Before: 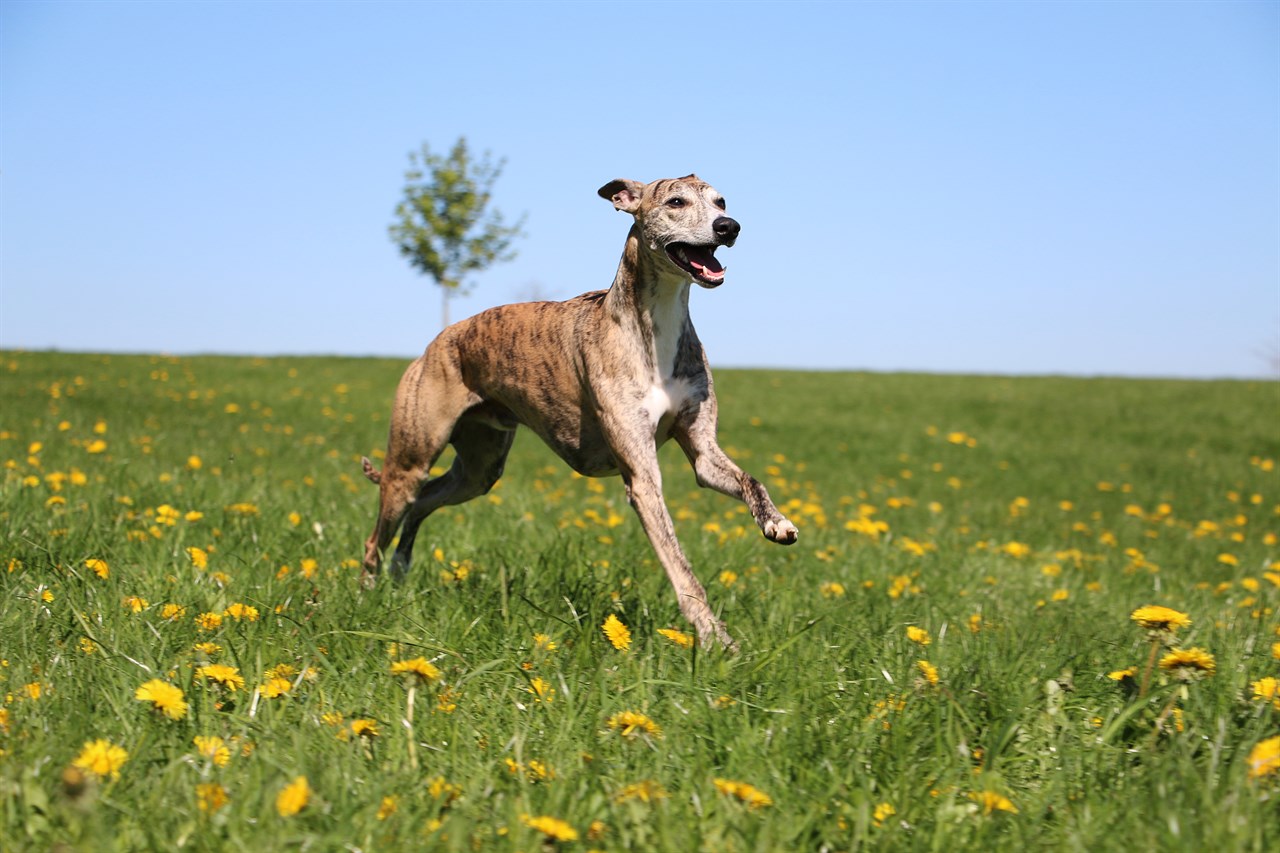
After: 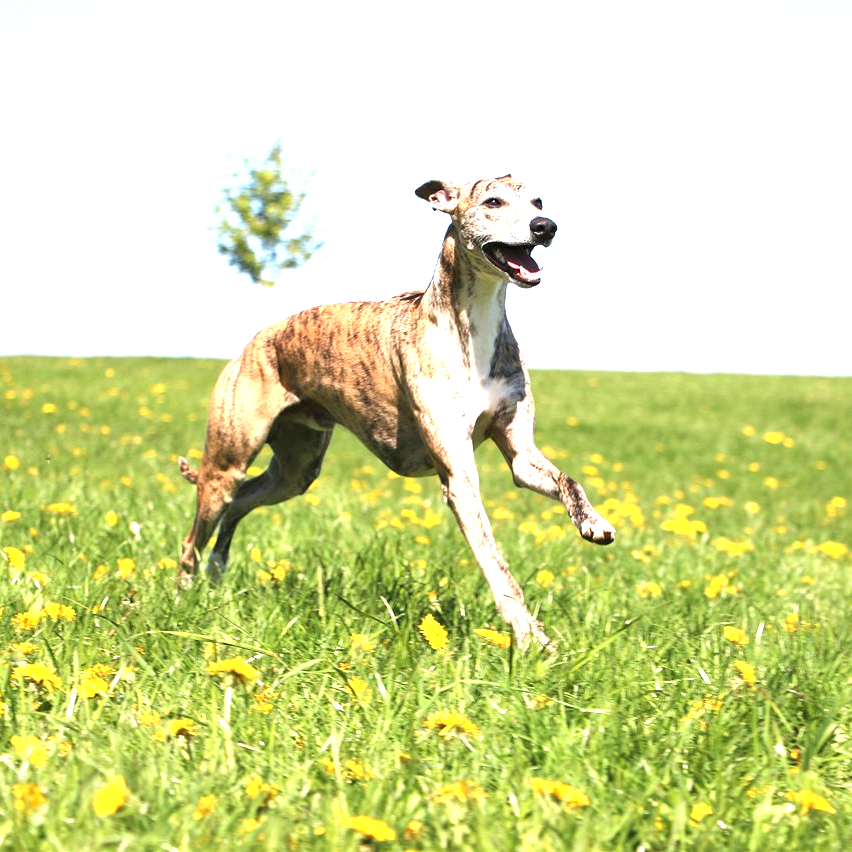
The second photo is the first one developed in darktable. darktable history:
local contrast: mode bilateral grid, contrast 21, coarseness 50, detail 119%, midtone range 0.2
exposure: black level correction 0, exposure 1.521 EV, compensate highlight preservation false
crop and rotate: left 14.311%, right 19.082%
